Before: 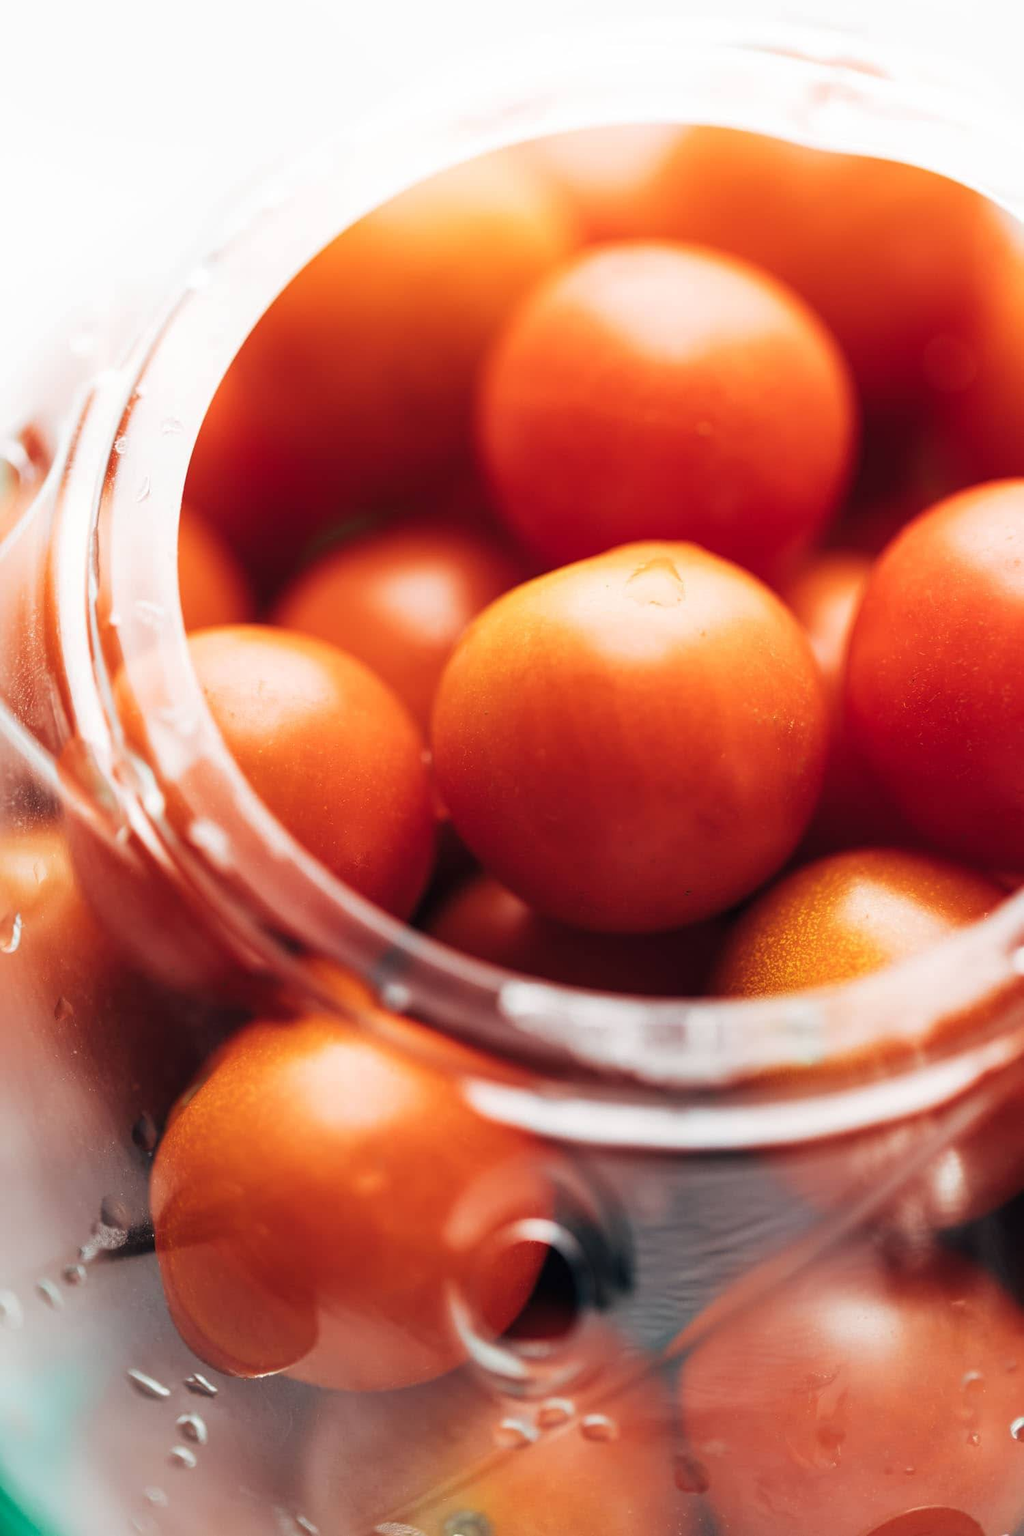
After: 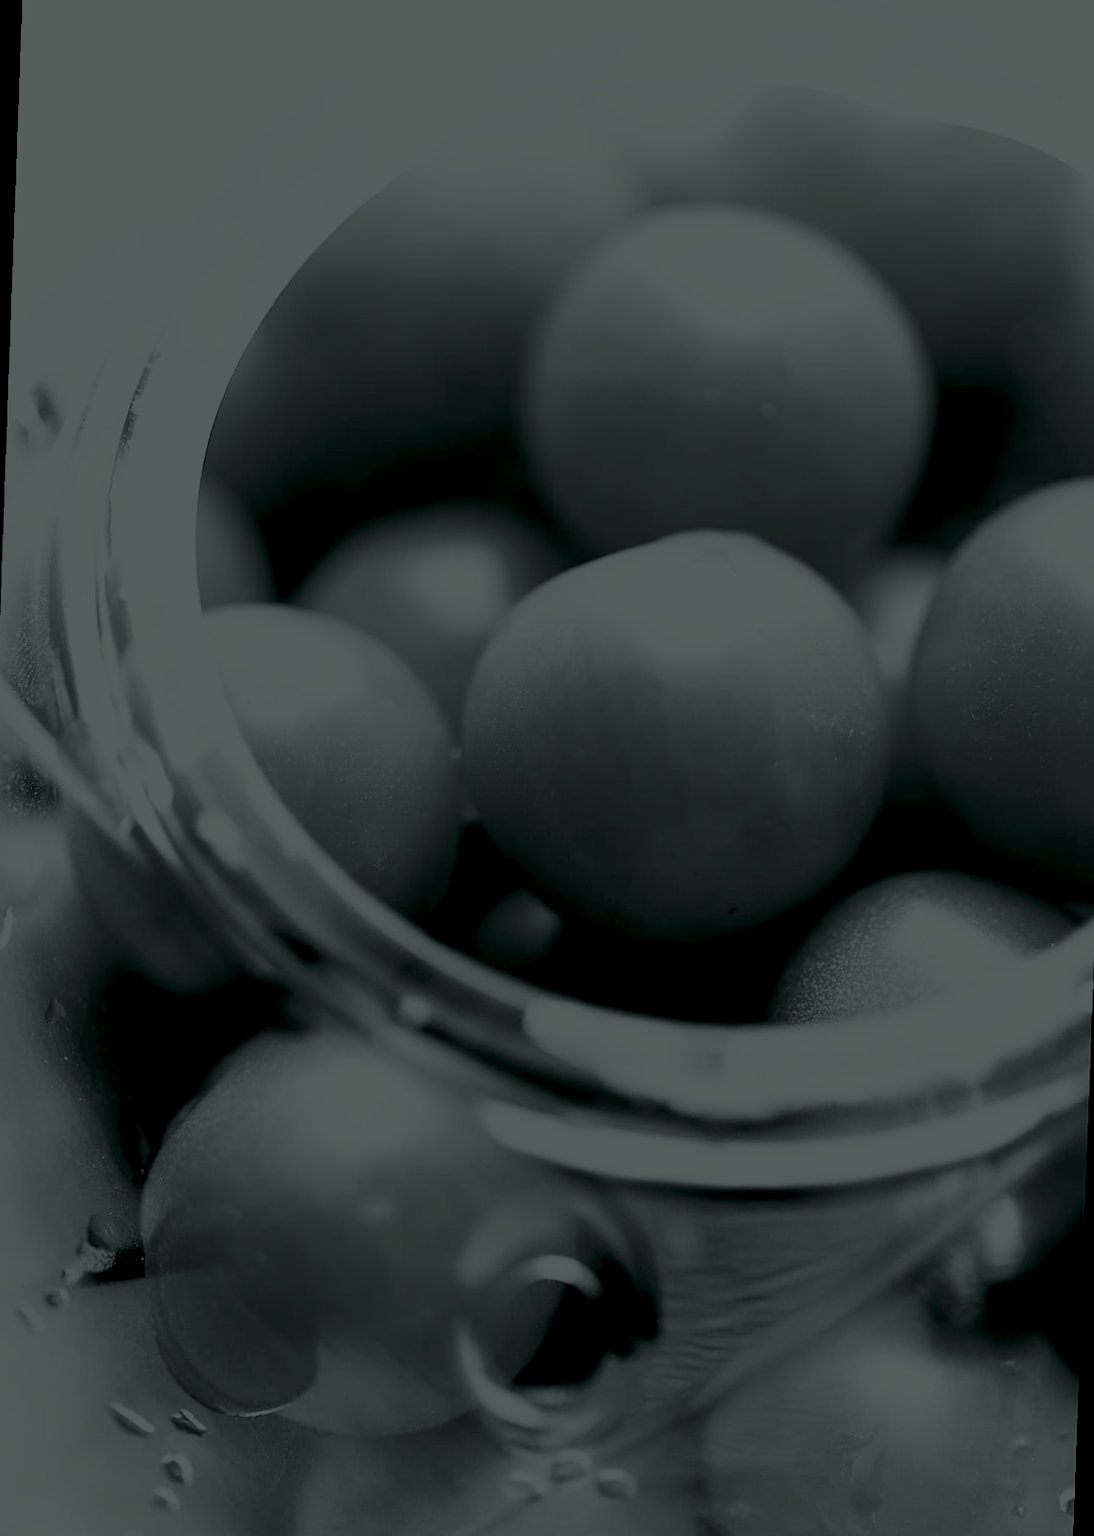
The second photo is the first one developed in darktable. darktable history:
crop and rotate: angle -0.5°
sharpen: on, module defaults
base curve: curves: ch0 [(0, 0) (0.007, 0.004) (0.027, 0.03) (0.046, 0.07) (0.207, 0.54) (0.442, 0.872) (0.673, 0.972) (1, 1)], preserve colors none
white balance: red 0.926, green 1.003, blue 1.133
colorize: hue 90°, saturation 19%, lightness 1.59%, version 1
rotate and perspective: rotation 1.57°, crop left 0.018, crop right 0.982, crop top 0.039, crop bottom 0.961
